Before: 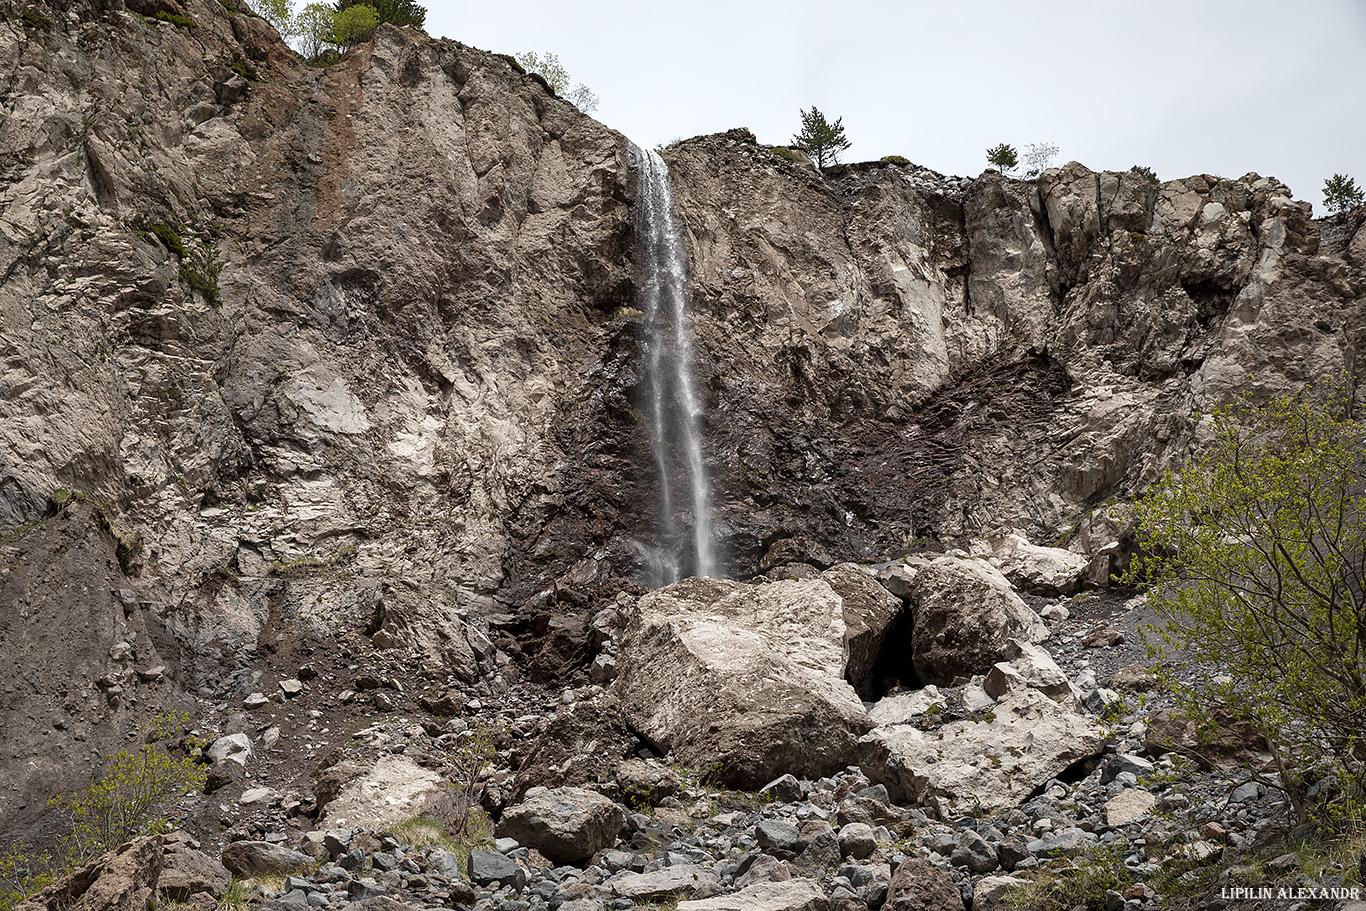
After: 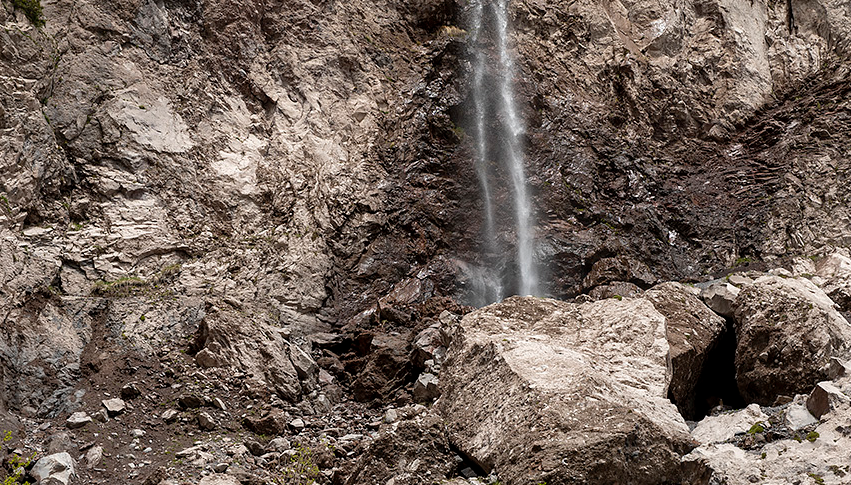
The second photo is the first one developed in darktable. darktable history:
crop: left 12.986%, top 30.887%, right 24.667%, bottom 15.829%
